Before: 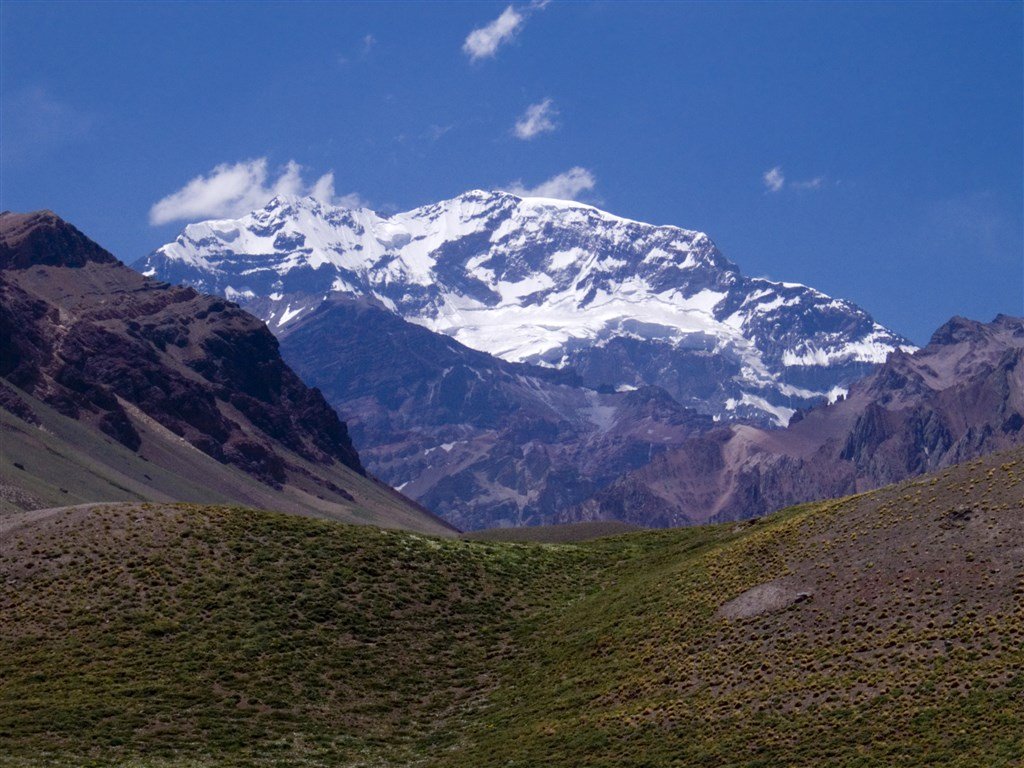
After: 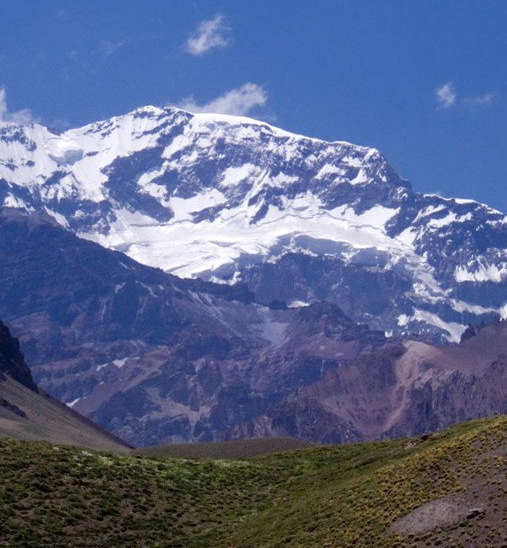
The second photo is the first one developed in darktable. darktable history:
crop: left 32.075%, top 10.976%, right 18.355%, bottom 17.596%
color correction: highlights a* -0.182, highlights b* -0.124
